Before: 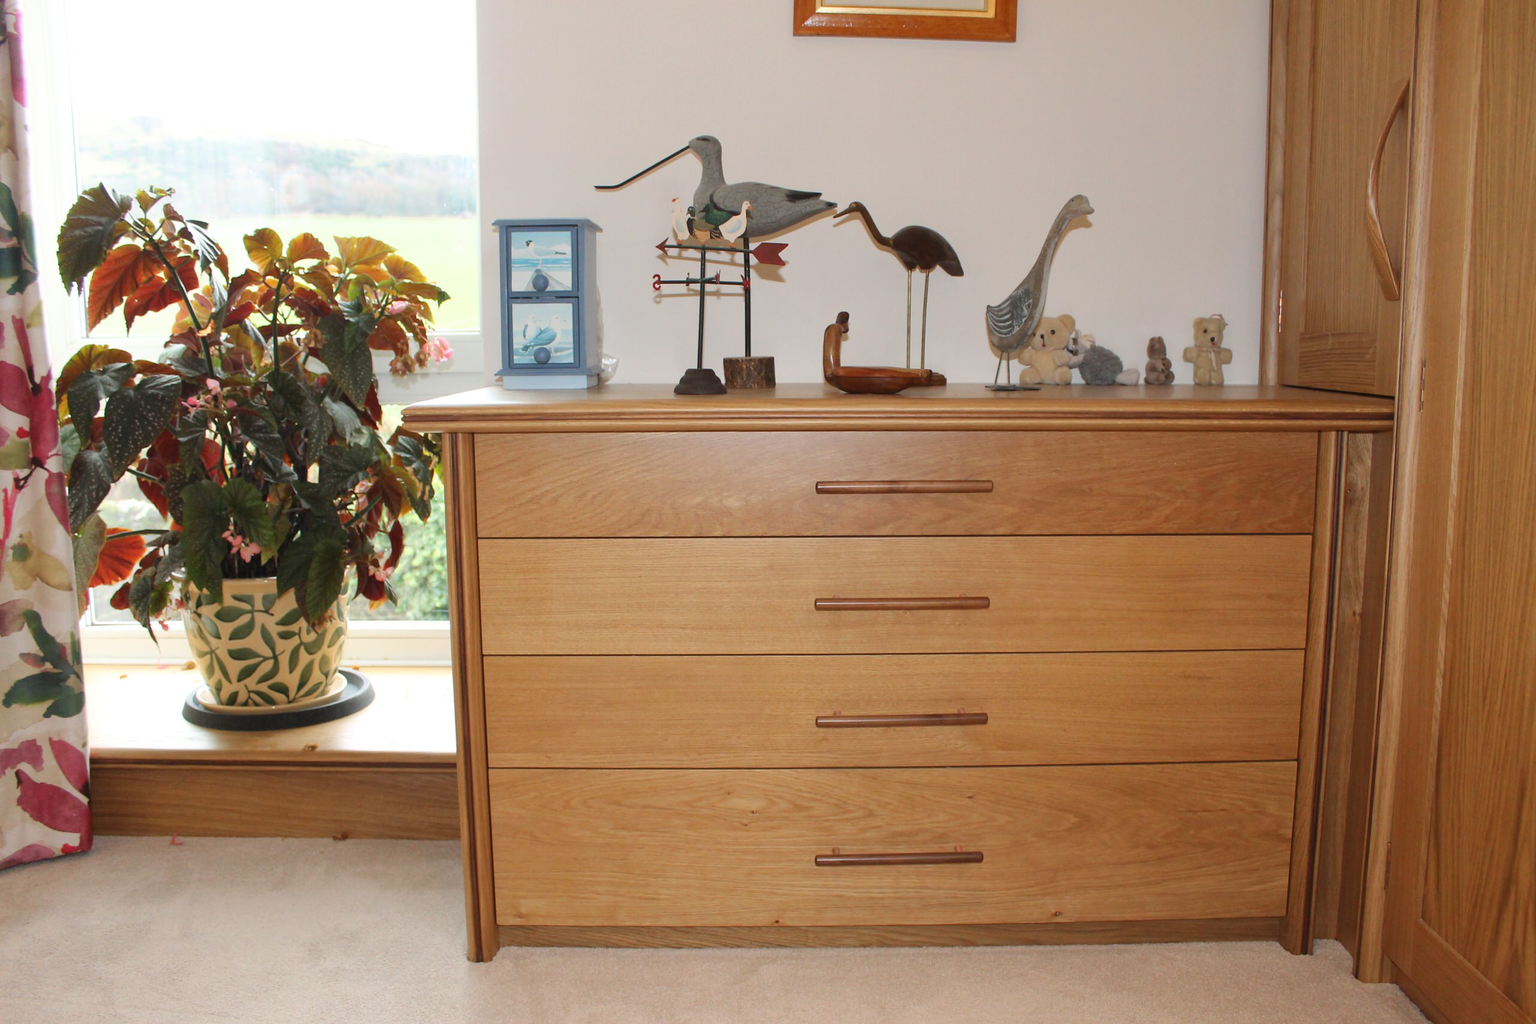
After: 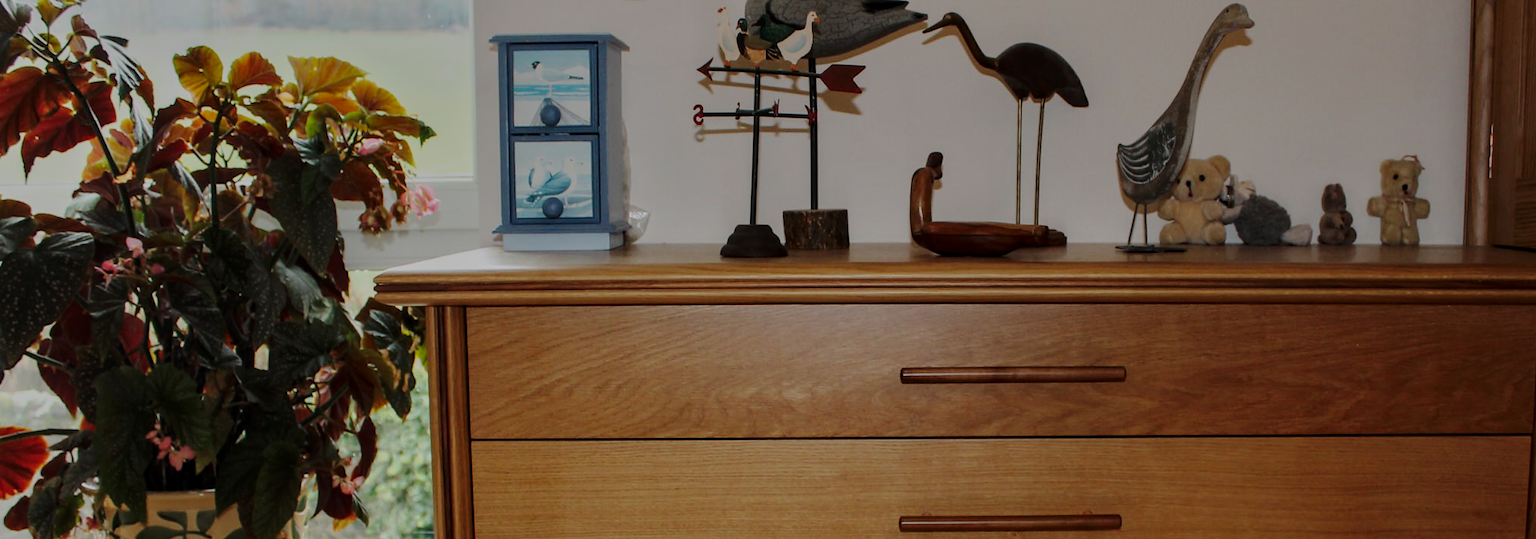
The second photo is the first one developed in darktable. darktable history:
exposure: exposure -0.298 EV, compensate exposure bias true, compensate highlight preservation false
base curve: curves: ch0 [(0, 0) (0.028, 0.03) (0.121, 0.232) (0.46, 0.748) (0.859, 0.968) (1, 1)], preserve colors none
local contrast: on, module defaults
crop: left 7.019%, top 18.801%, right 14.291%, bottom 39.726%
tone equalizer: -8 EV -1.97 EV, -7 EV -1.96 EV, -6 EV -1.99 EV, -5 EV -1.98 EV, -4 EV -1.98 EV, -3 EV -1.97 EV, -2 EV -1.98 EV, -1 EV -1.62 EV, +0 EV -1.99 EV
